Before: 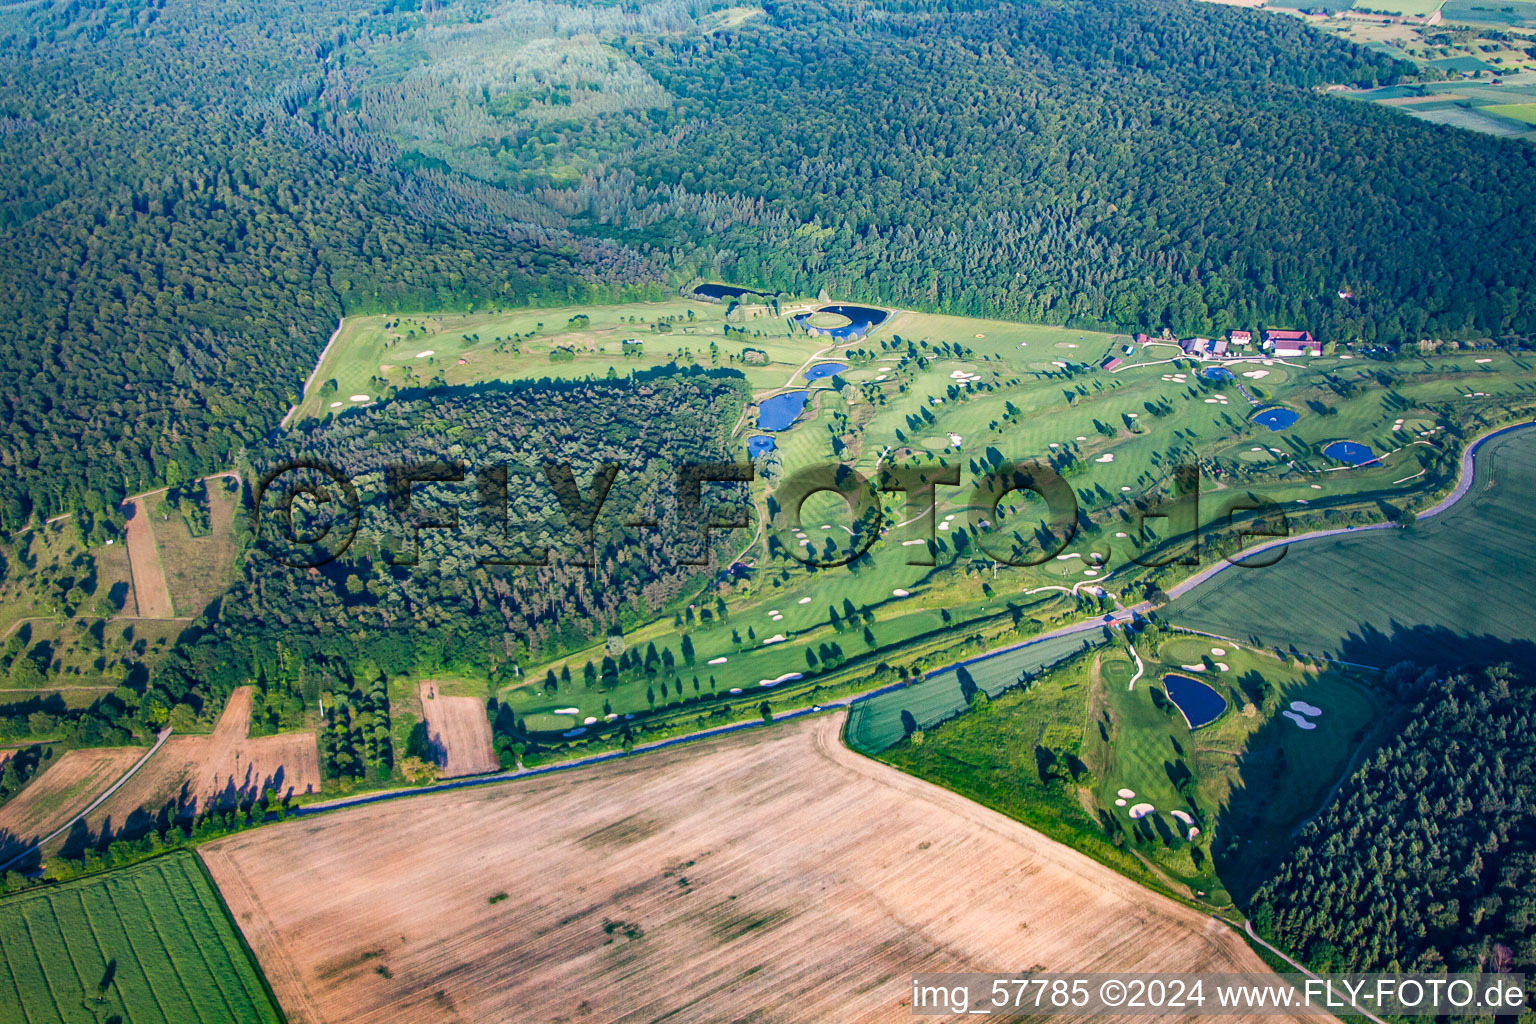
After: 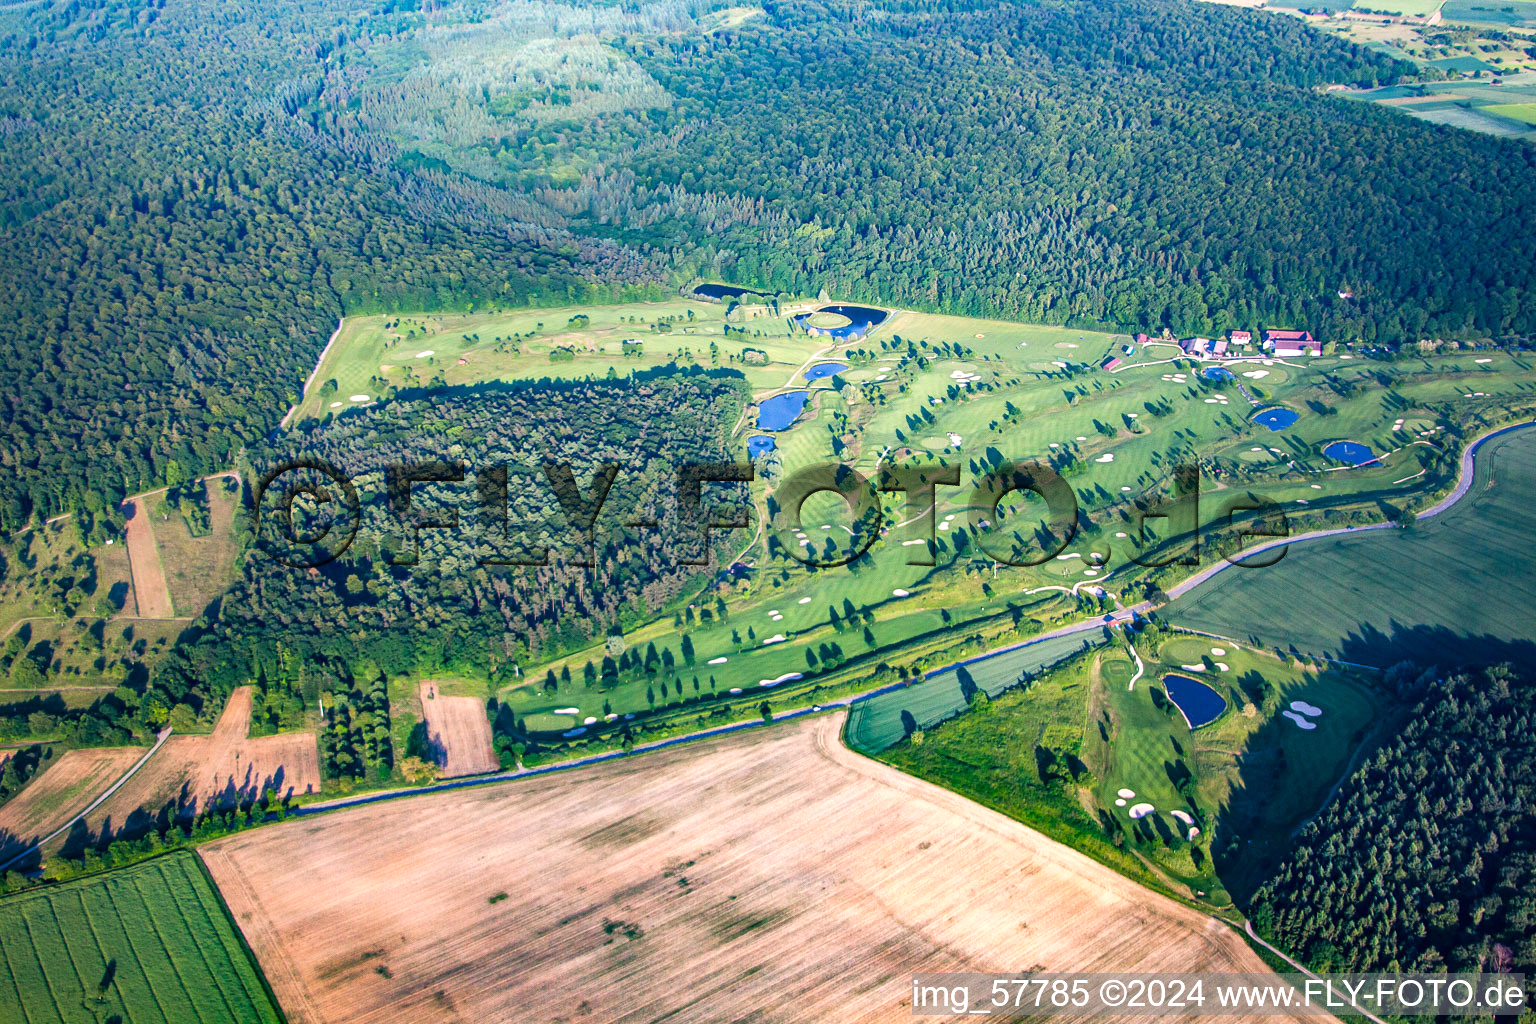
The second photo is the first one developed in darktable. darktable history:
tone equalizer: -8 EV -0.38 EV, -7 EV -0.417 EV, -6 EV -0.327 EV, -5 EV -0.216 EV, -3 EV 0.248 EV, -2 EV 0.323 EV, -1 EV 0.378 EV, +0 EV 0.439 EV, mask exposure compensation -0.488 EV
